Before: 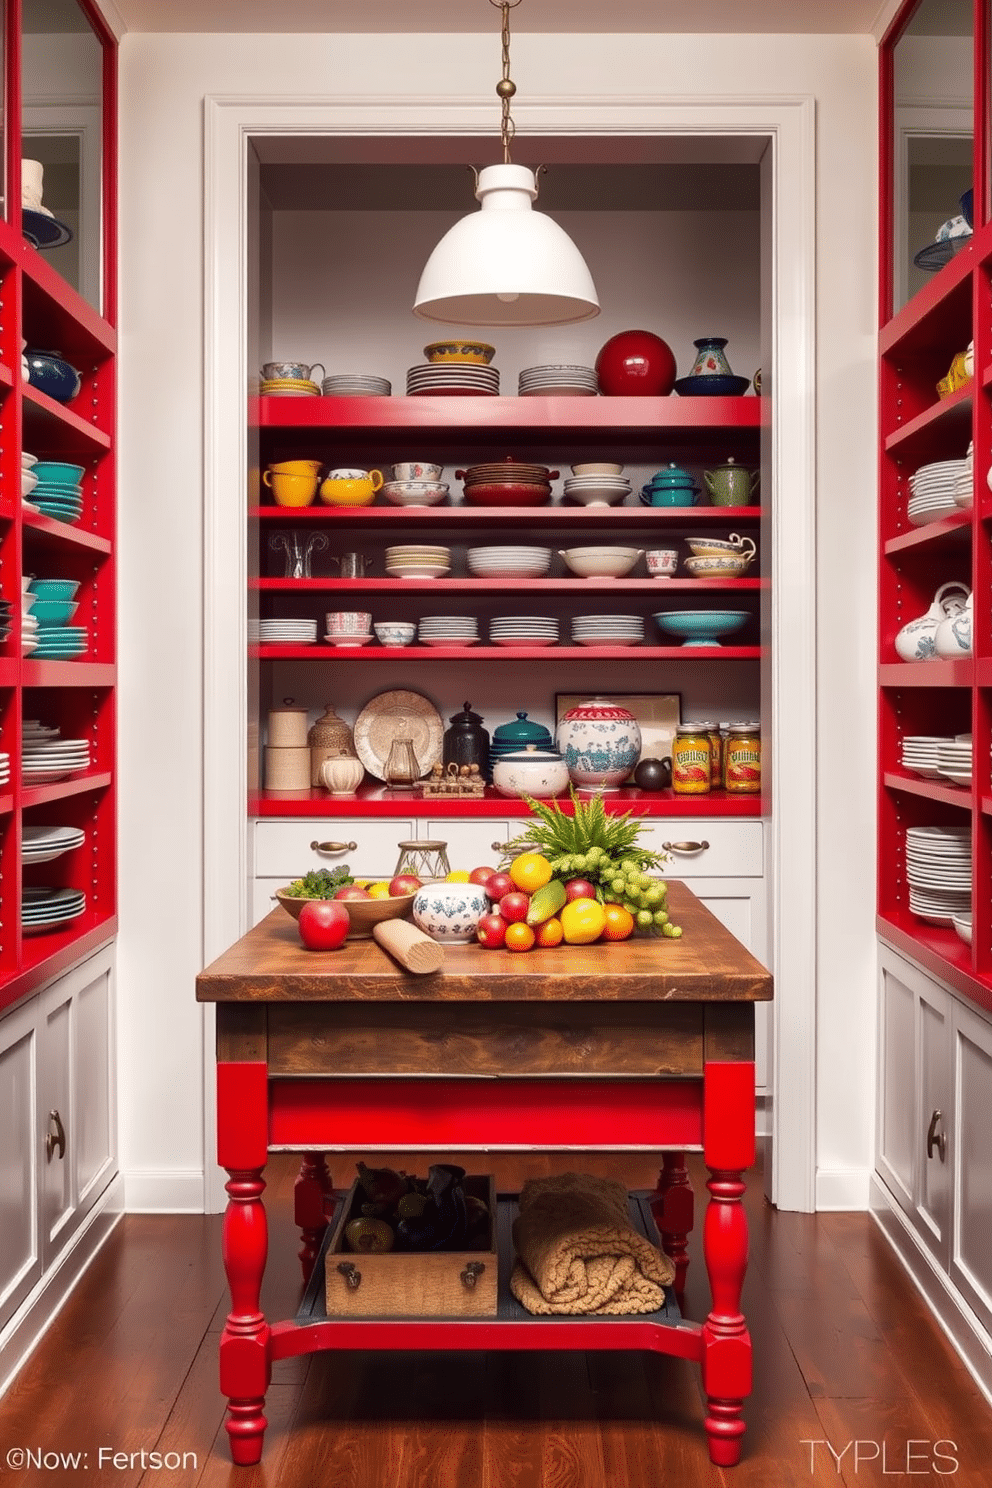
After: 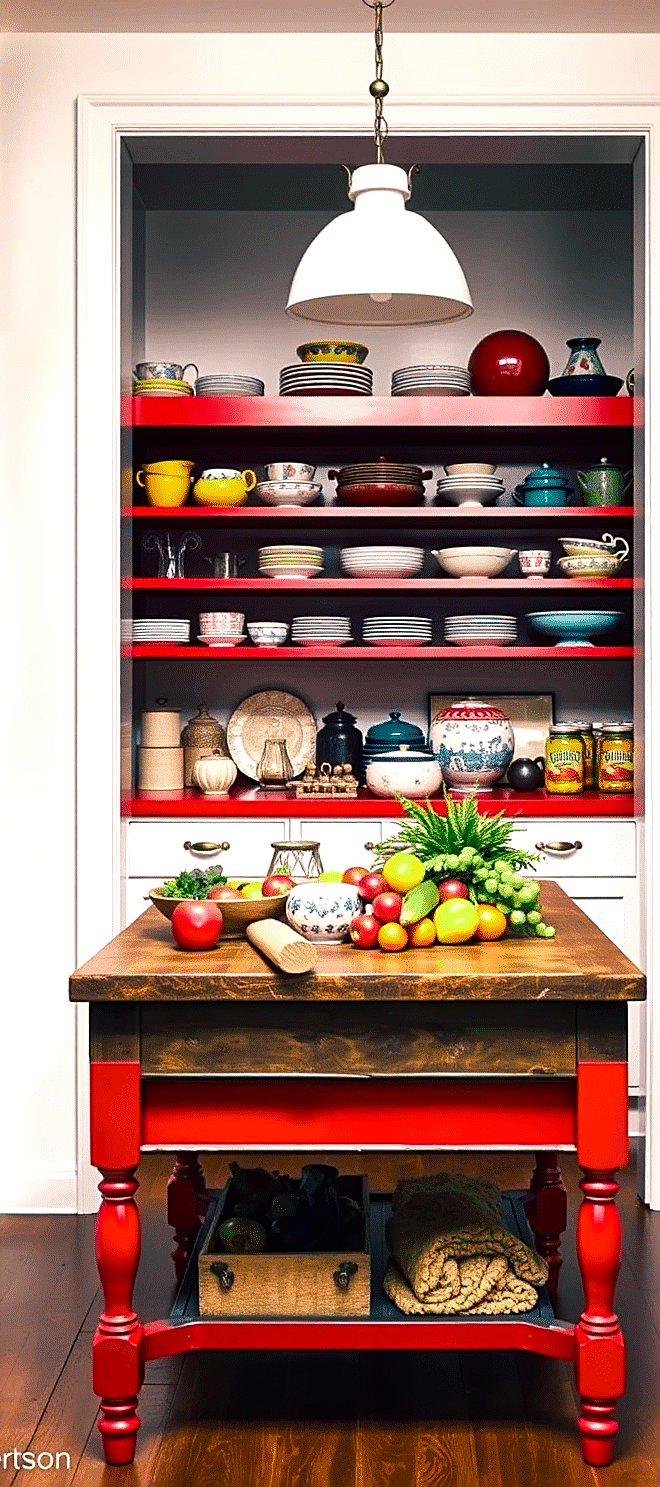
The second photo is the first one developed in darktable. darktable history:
color balance rgb: shadows lift › luminance -29.045%, shadows lift › chroma 10.256%, shadows lift › hue 231.8°, perceptual saturation grading › global saturation 27.562%, perceptual saturation grading › highlights -25.885%, perceptual saturation grading › shadows 24.303%, perceptual brilliance grading › global brilliance 1.901%, perceptual brilliance grading › highlights -3.981%
crop and rotate: left 12.836%, right 20.602%
color zones: curves: ch2 [(0, 0.5) (0.143, 0.517) (0.286, 0.571) (0.429, 0.522) (0.571, 0.5) (0.714, 0.5) (0.857, 0.5) (1, 0.5)]
tone equalizer: -8 EV -0.773 EV, -7 EV -0.683 EV, -6 EV -0.585 EV, -5 EV -0.397 EV, -3 EV 0.367 EV, -2 EV 0.6 EV, -1 EV 0.682 EV, +0 EV 0.726 EV, edges refinement/feathering 500, mask exposure compensation -1.57 EV, preserve details no
sharpen: amount 0.536
